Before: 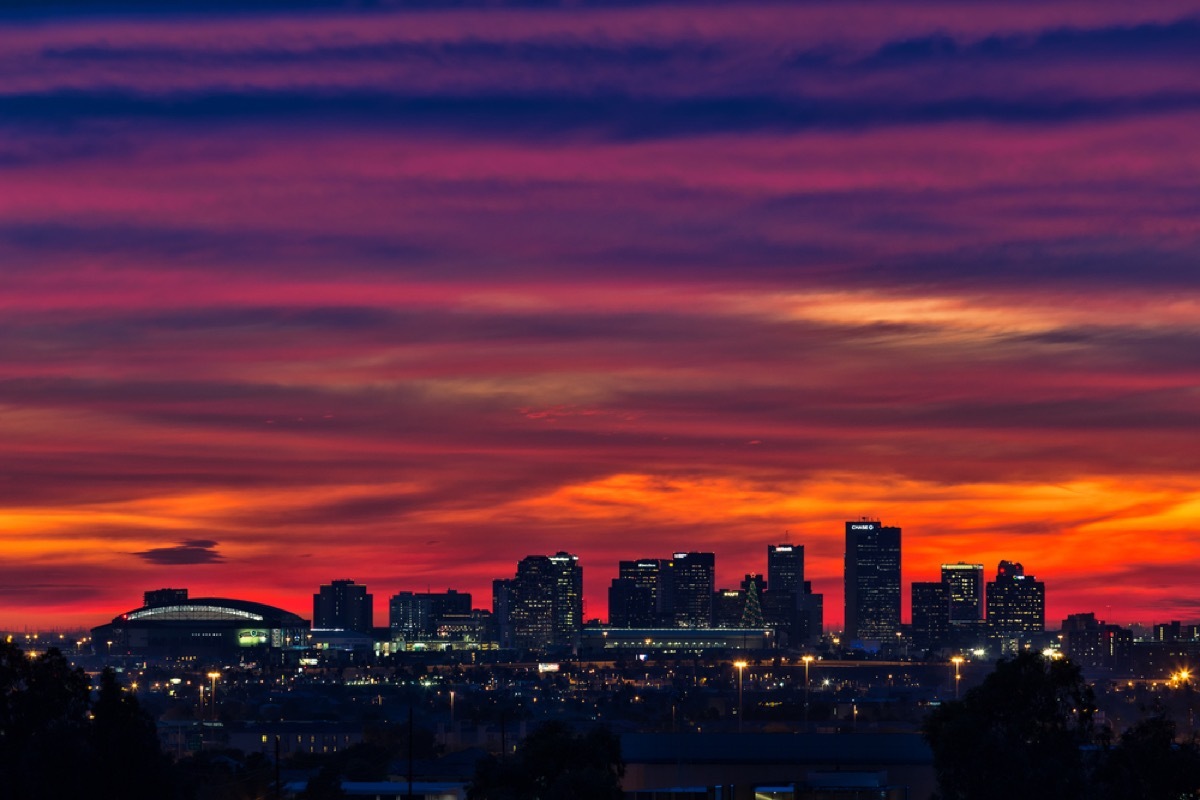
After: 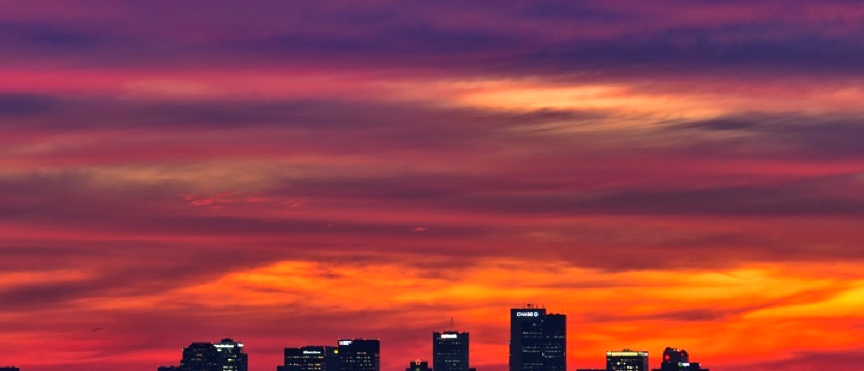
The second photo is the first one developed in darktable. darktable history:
crop and rotate: left 27.934%, top 26.873%, bottom 26.737%
exposure: exposure 0.377 EV, compensate highlight preservation false
